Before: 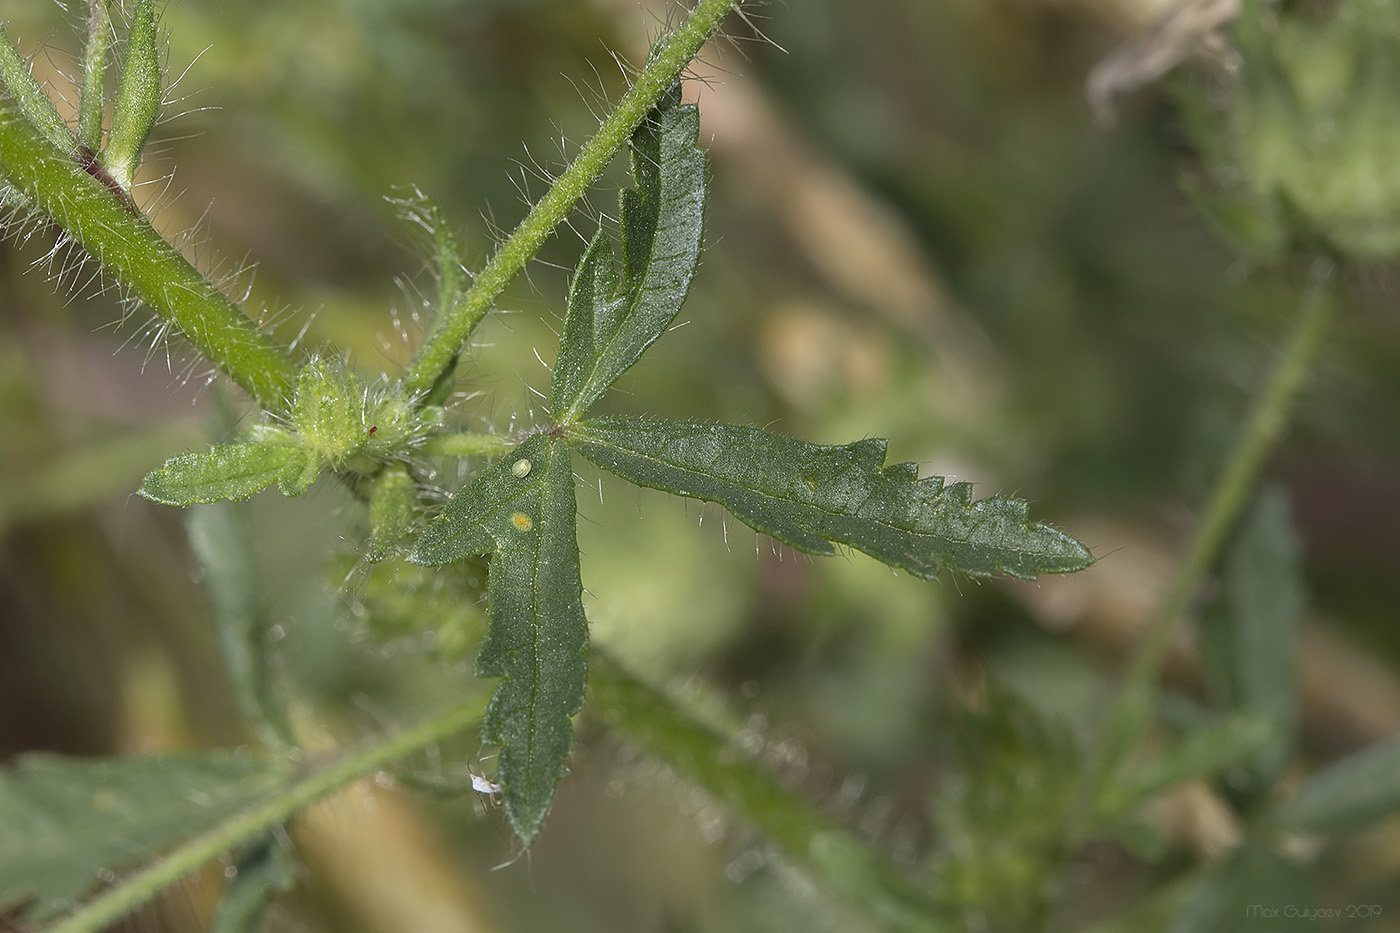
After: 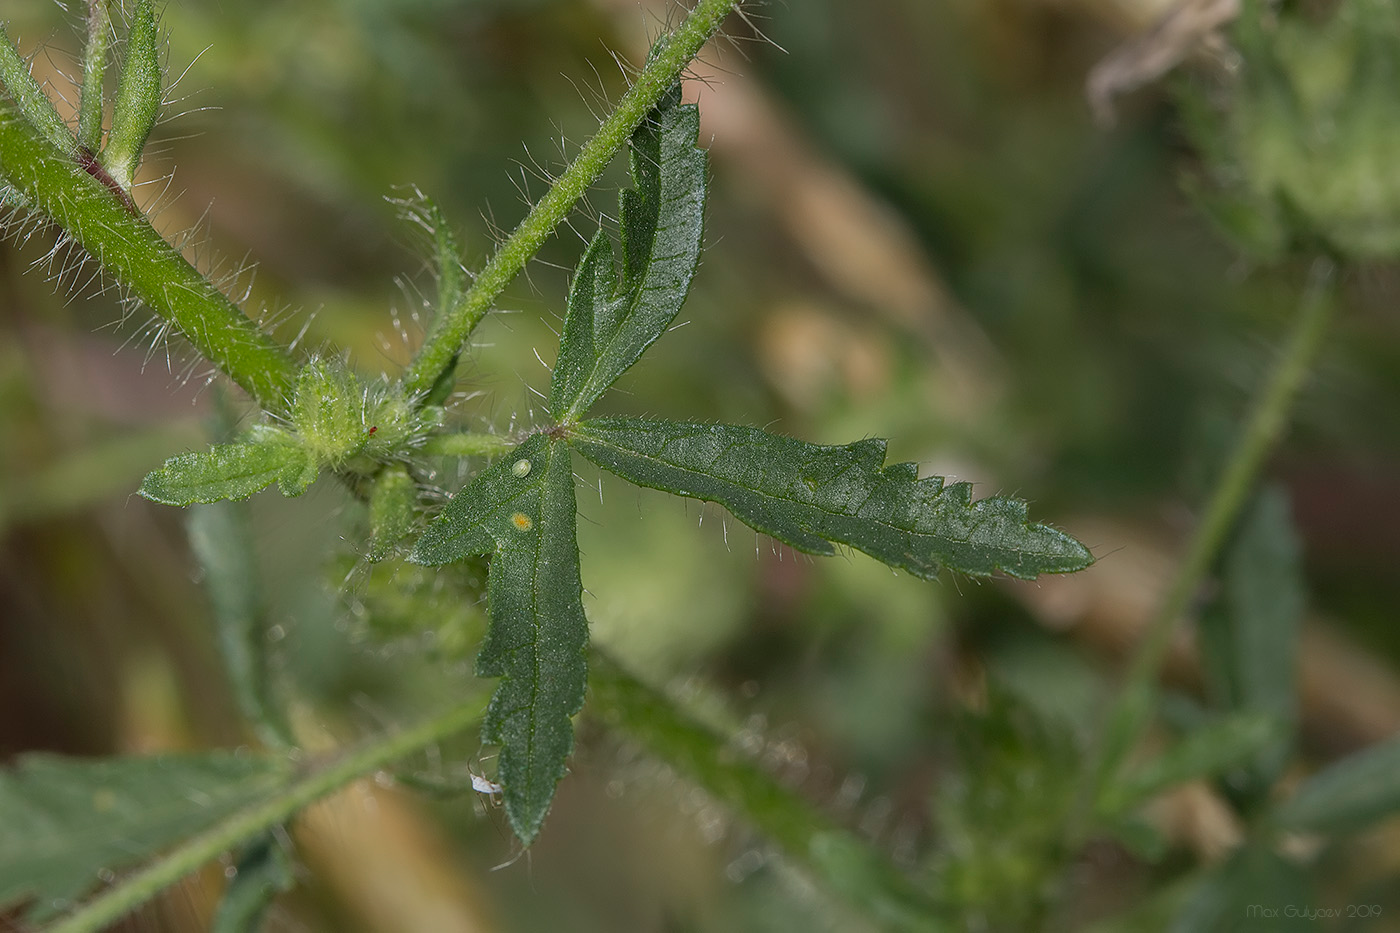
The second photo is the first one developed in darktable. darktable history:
tone equalizer: -7 EV 0.192 EV, -6 EV 0.081 EV, -5 EV 0.062 EV, -4 EV 0.065 EV, -2 EV -0.032 EV, -1 EV -0.045 EV, +0 EV -0.046 EV
exposure: exposure -0.381 EV, compensate highlight preservation false
local contrast: detail 109%
